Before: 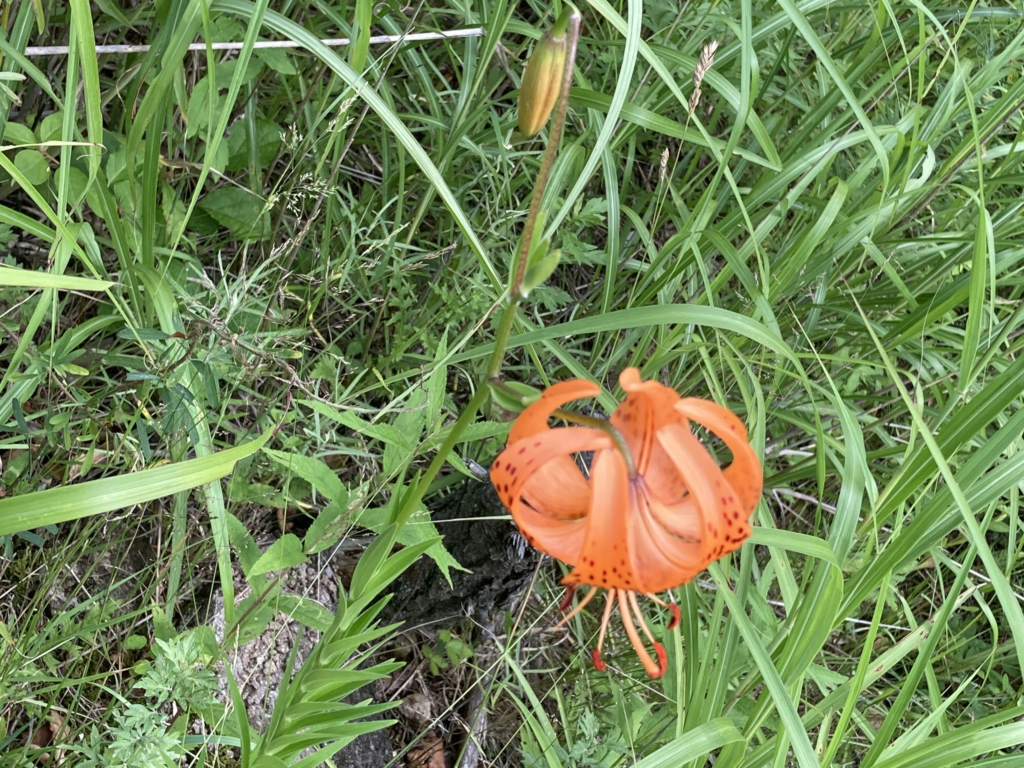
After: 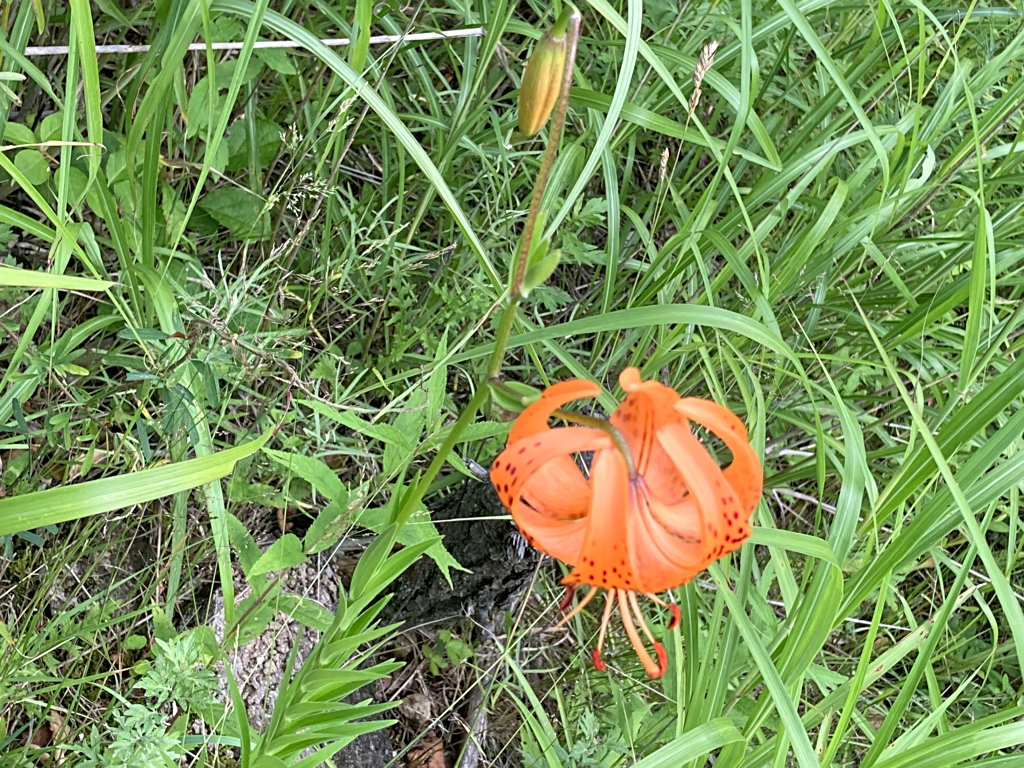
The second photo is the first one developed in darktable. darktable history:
contrast brightness saturation: contrast 0.07, brightness 0.08, saturation 0.18
sharpen: radius 2.167, amount 0.381, threshold 0
